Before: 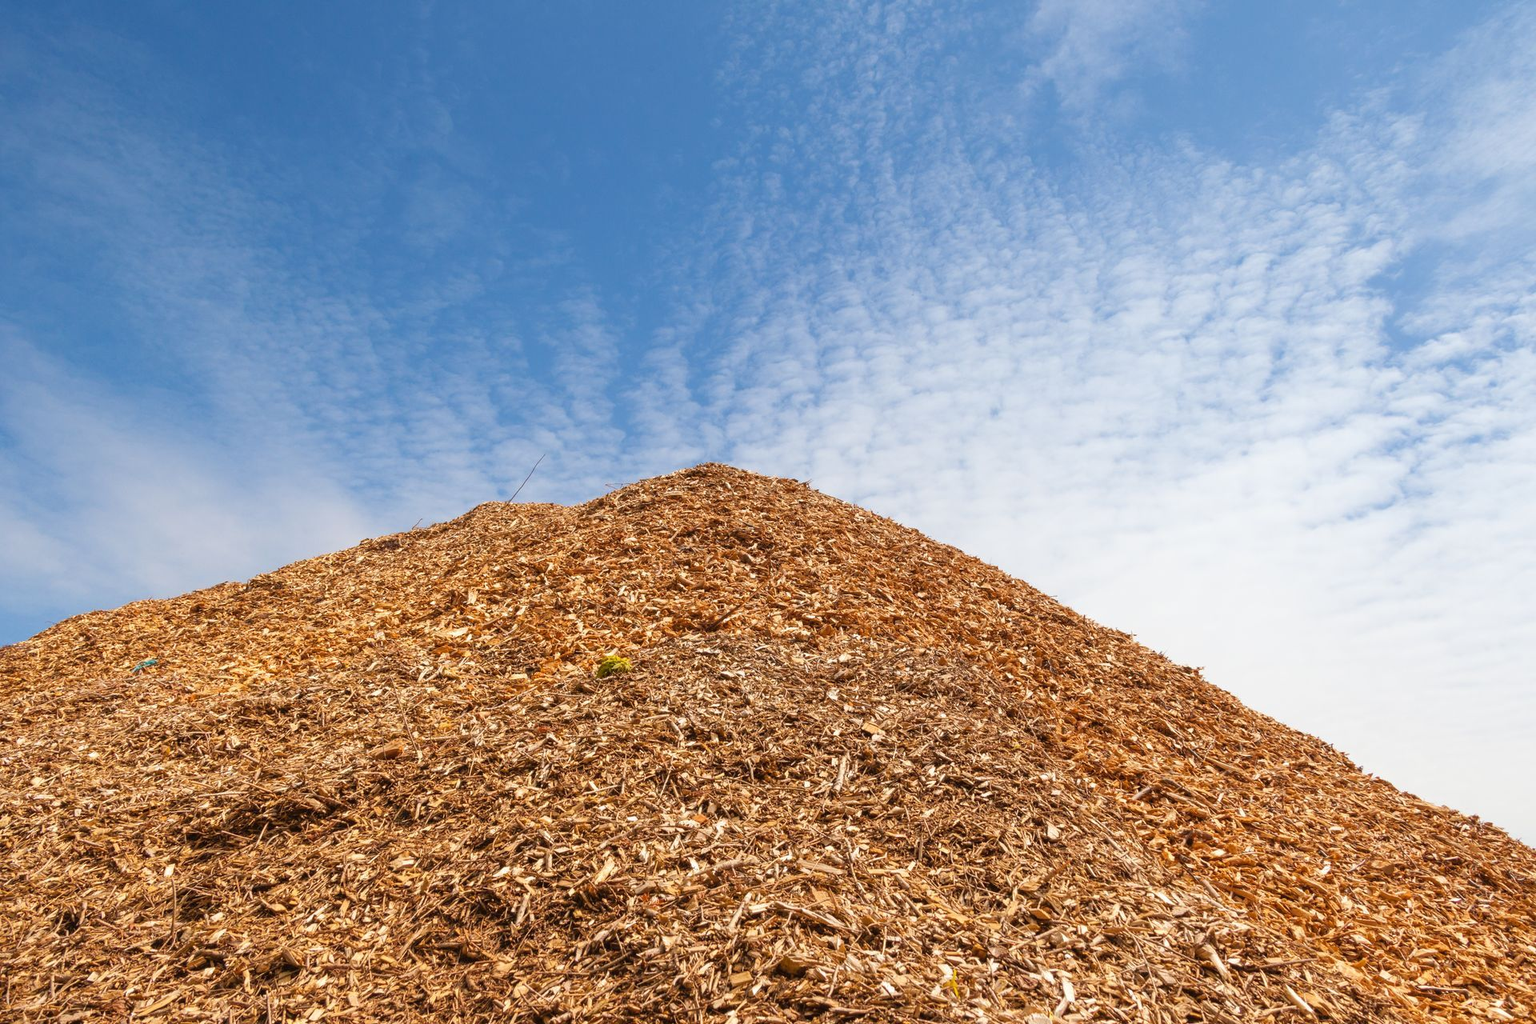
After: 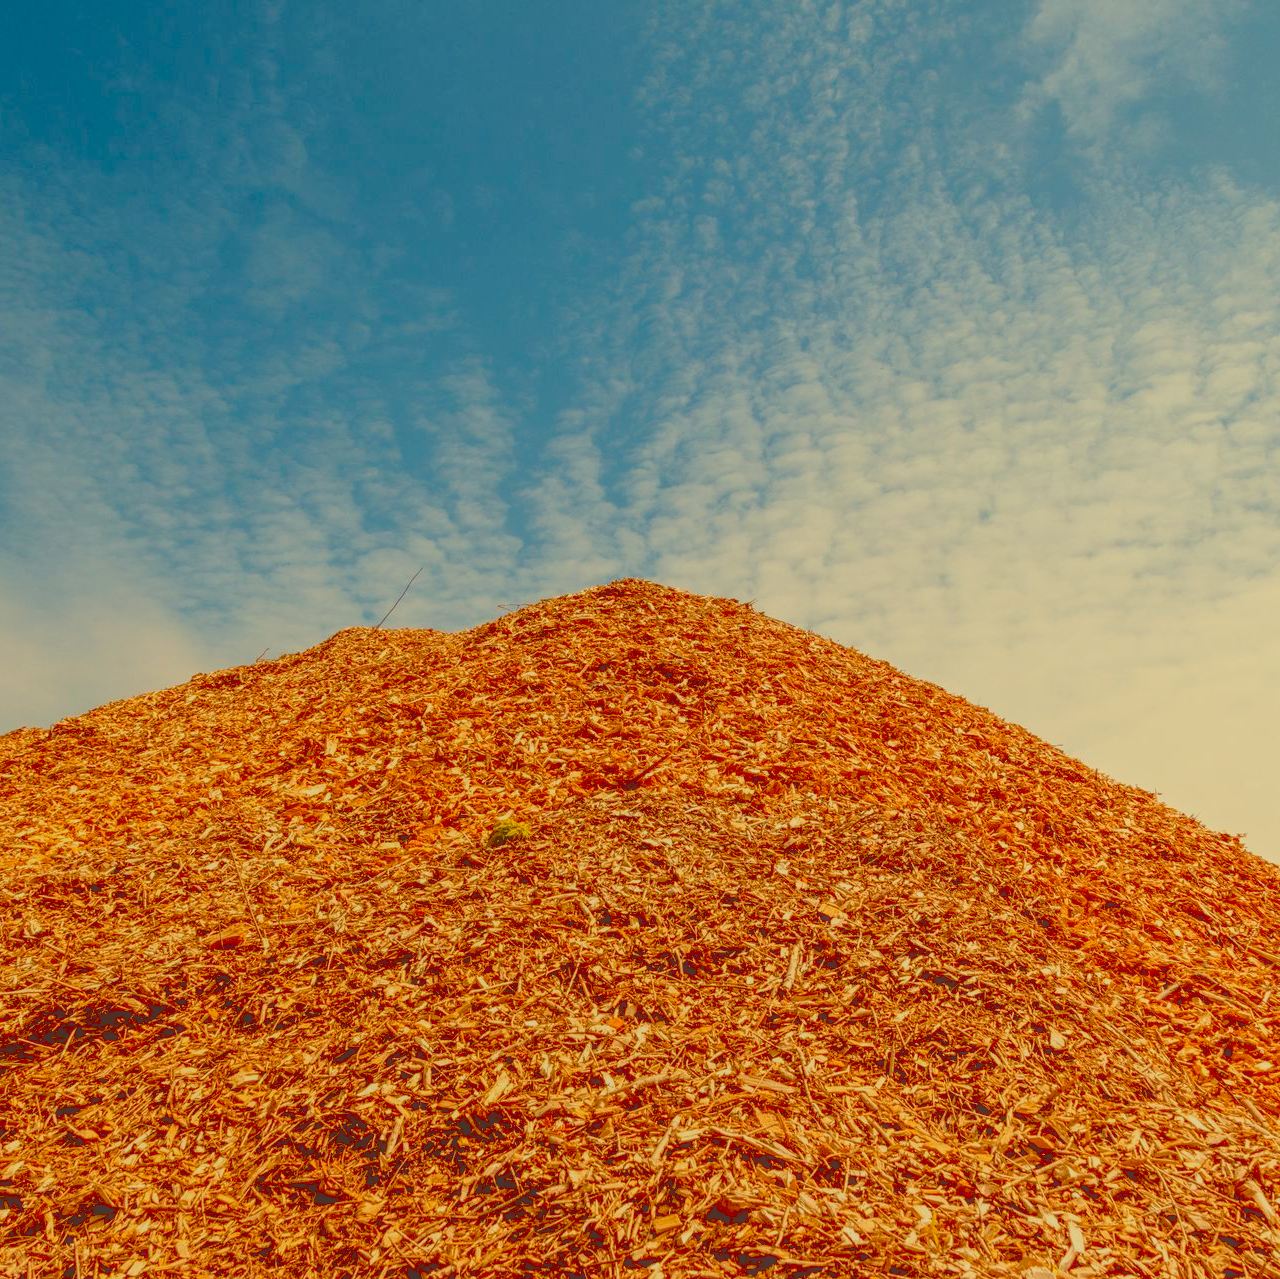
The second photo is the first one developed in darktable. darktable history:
exposure: black level correction 0.056, compensate highlight preservation false
local contrast: highlights 73%, shadows 15%, midtone range 0.197
contrast brightness saturation: contrast -0.28
crop and rotate: left 13.537%, right 19.796%
white balance: red 1.08, blue 0.791
